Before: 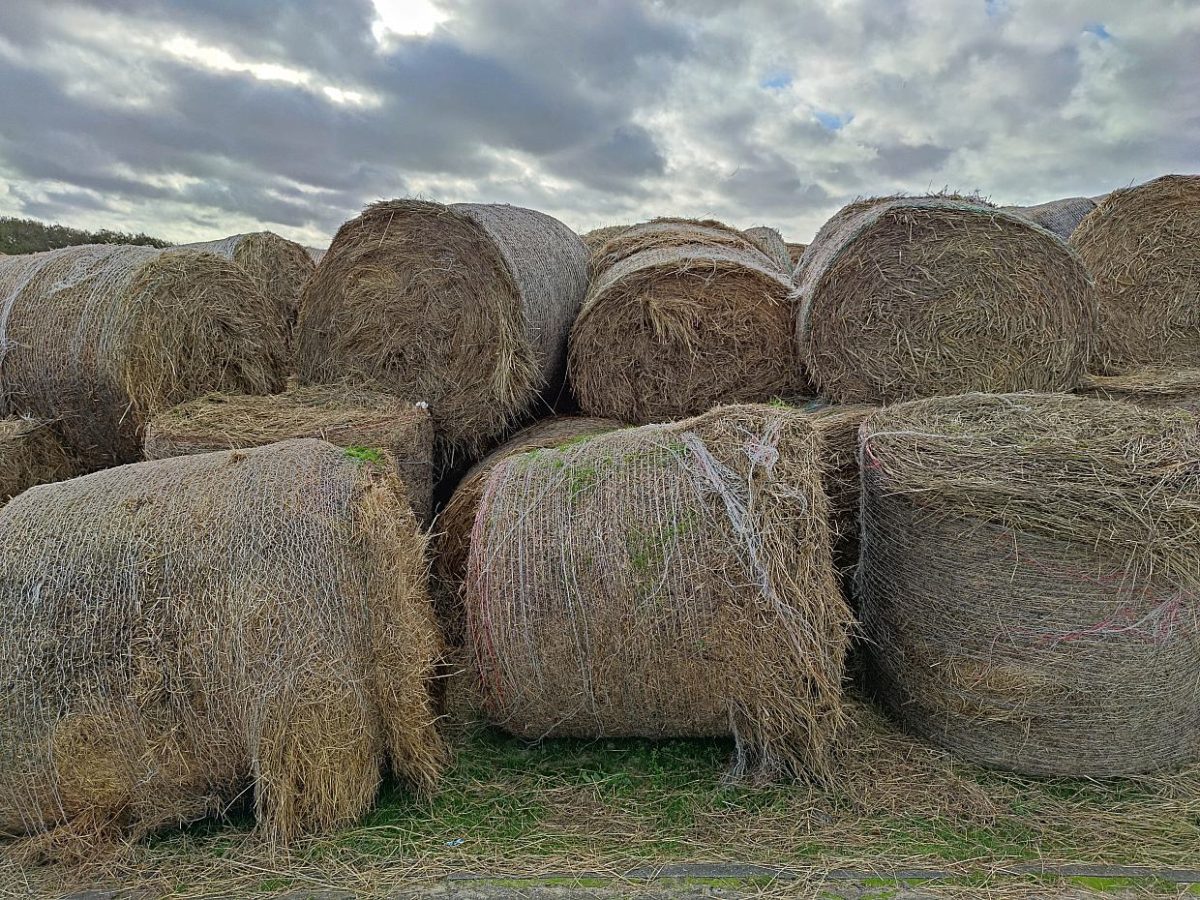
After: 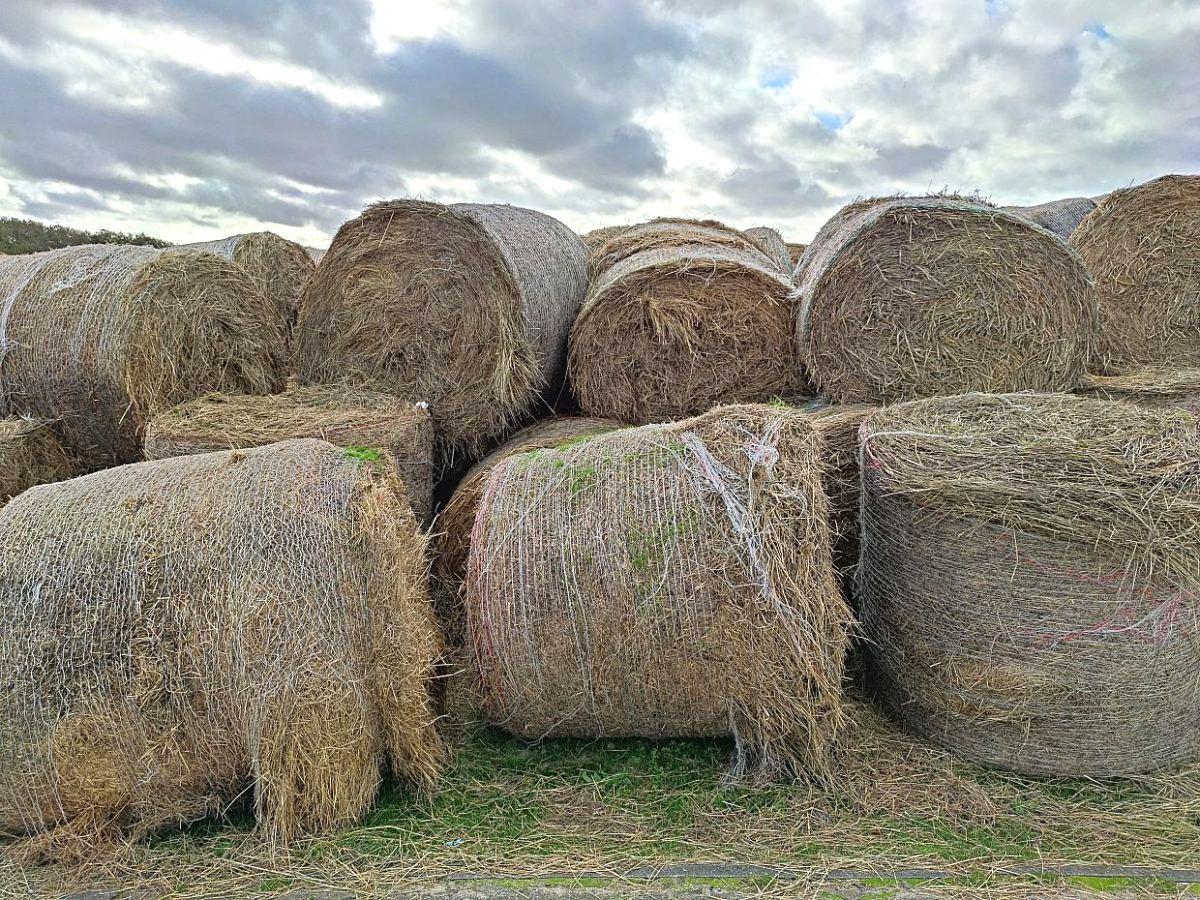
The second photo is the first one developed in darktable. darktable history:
exposure: black level correction 0, exposure 0.594 EV, compensate highlight preservation false
